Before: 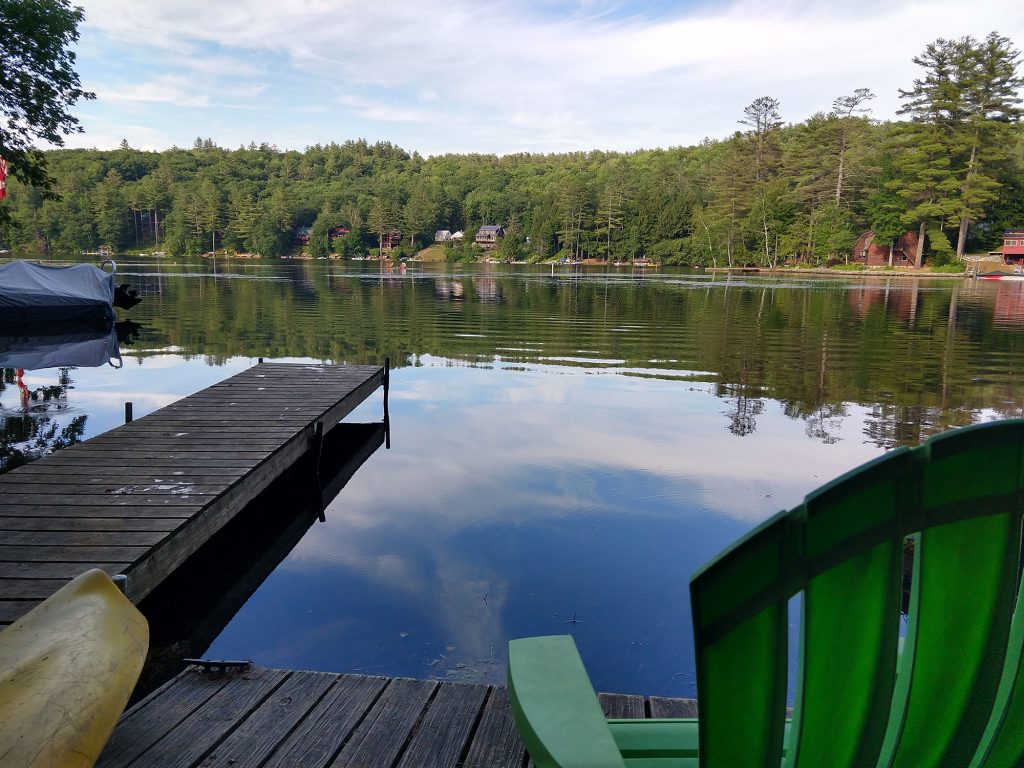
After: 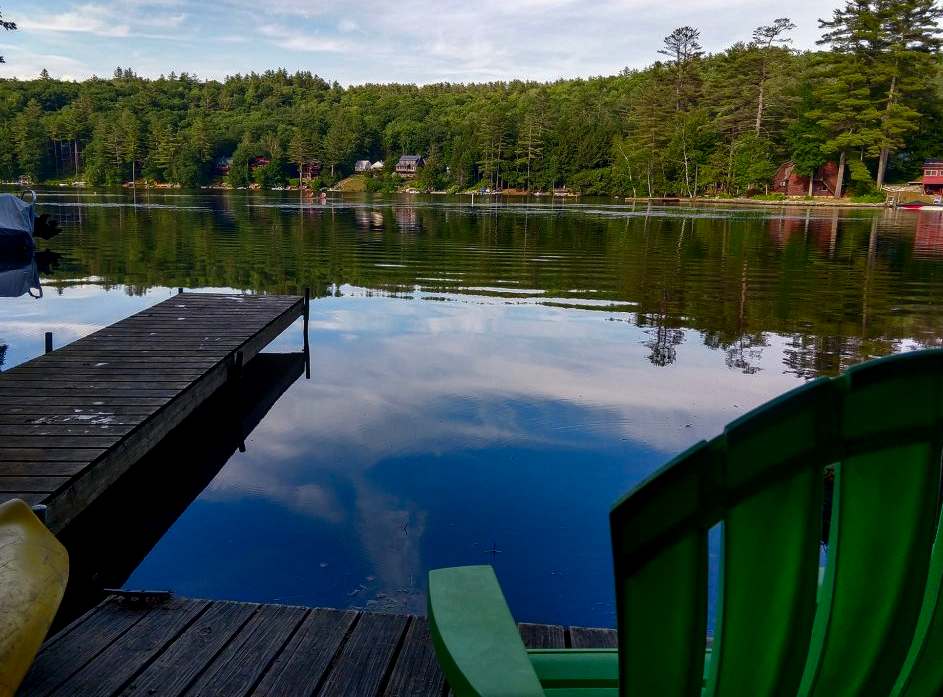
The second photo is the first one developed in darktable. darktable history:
crop and rotate: left 7.901%, top 9.158%
local contrast: on, module defaults
contrast brightness saturation: brightness -0.254, saturation 0.199
